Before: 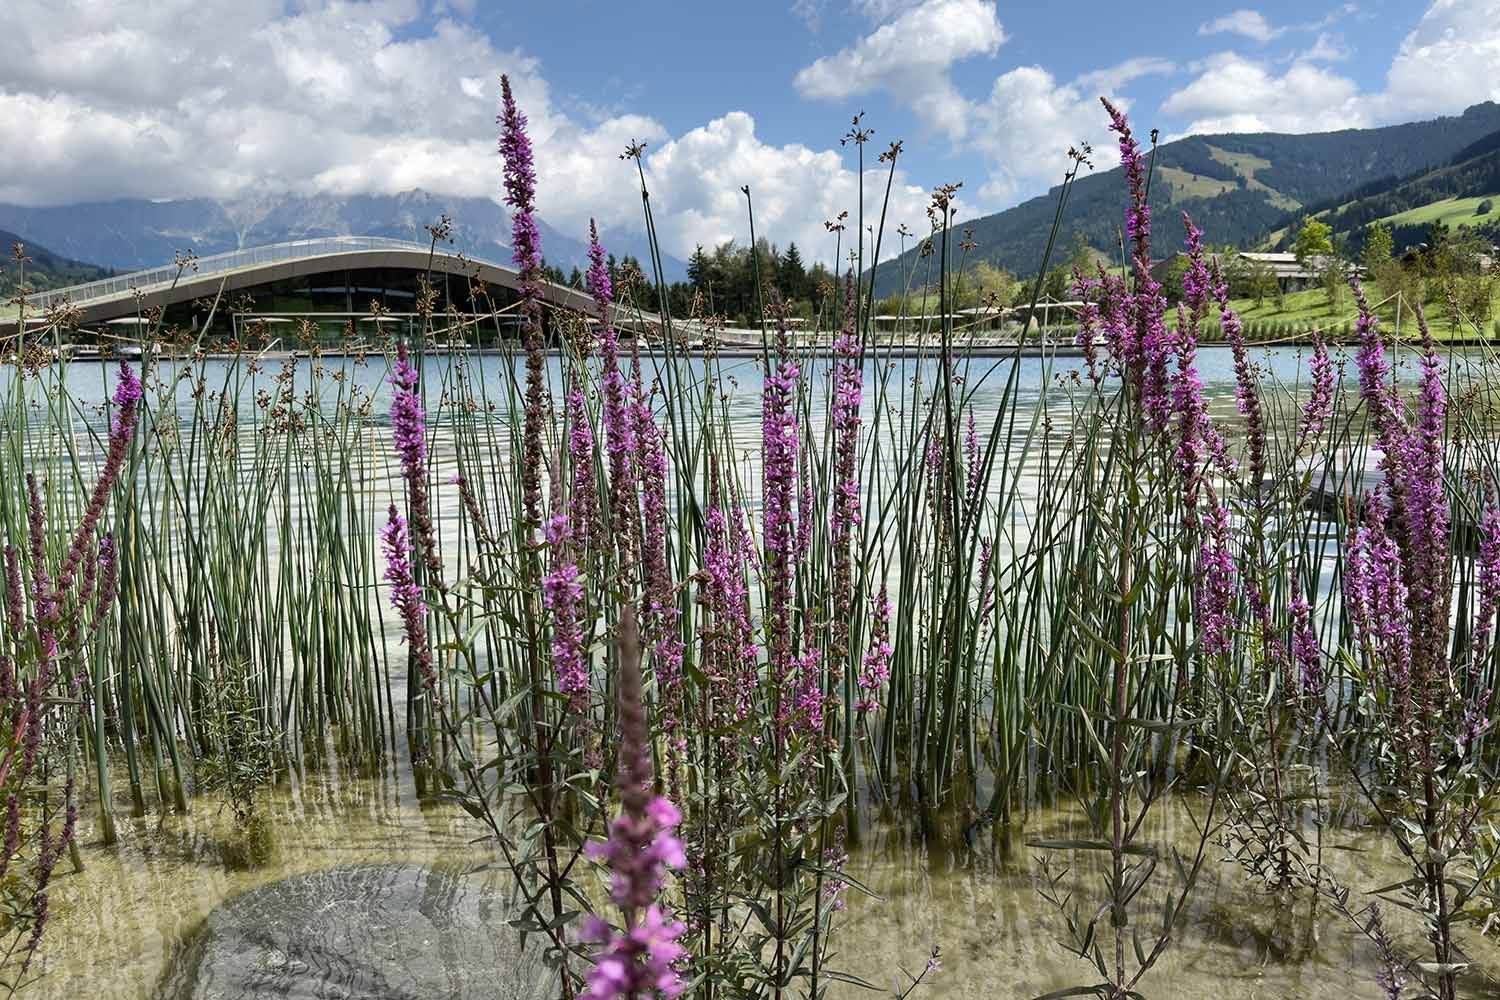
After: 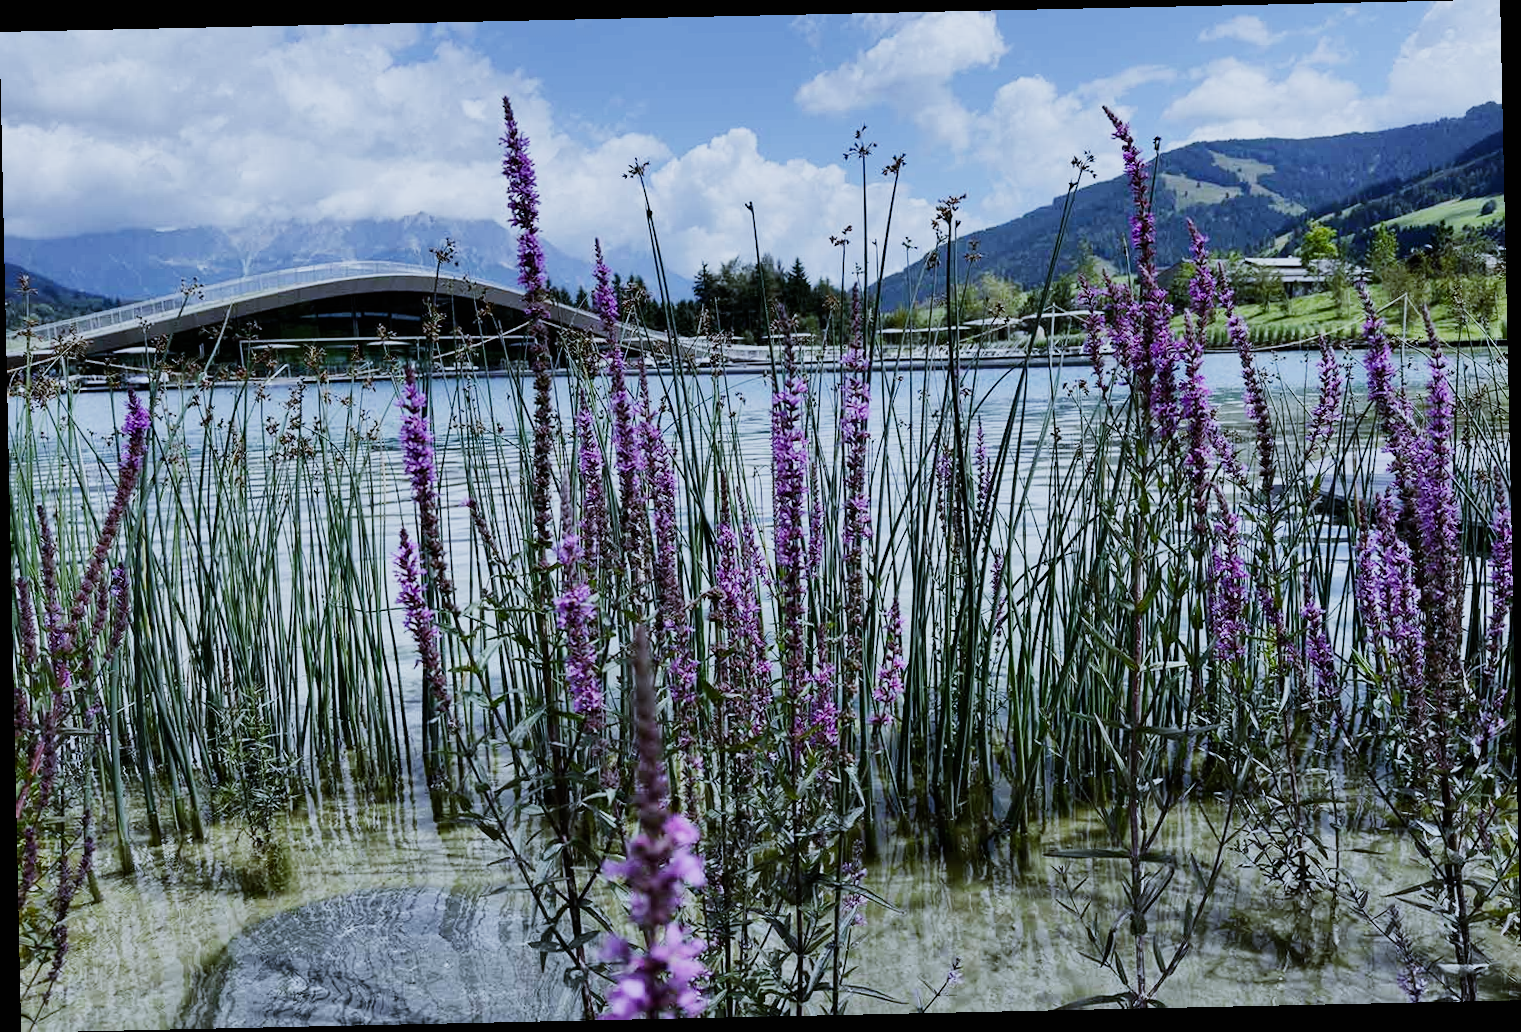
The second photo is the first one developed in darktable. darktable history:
rotate and perspective: rotation -1.24°, automatic cropping off
sigmoid: skew -0.2, preserve hue 0%, red attenuation 0.1, red rotation 0.035, green attenuation 0.1, green rotation -0.017, blue attenuation 0.15, blue rotation -0.052, base primaries Rec2020
white balance: red 0.871, blue 1.249
